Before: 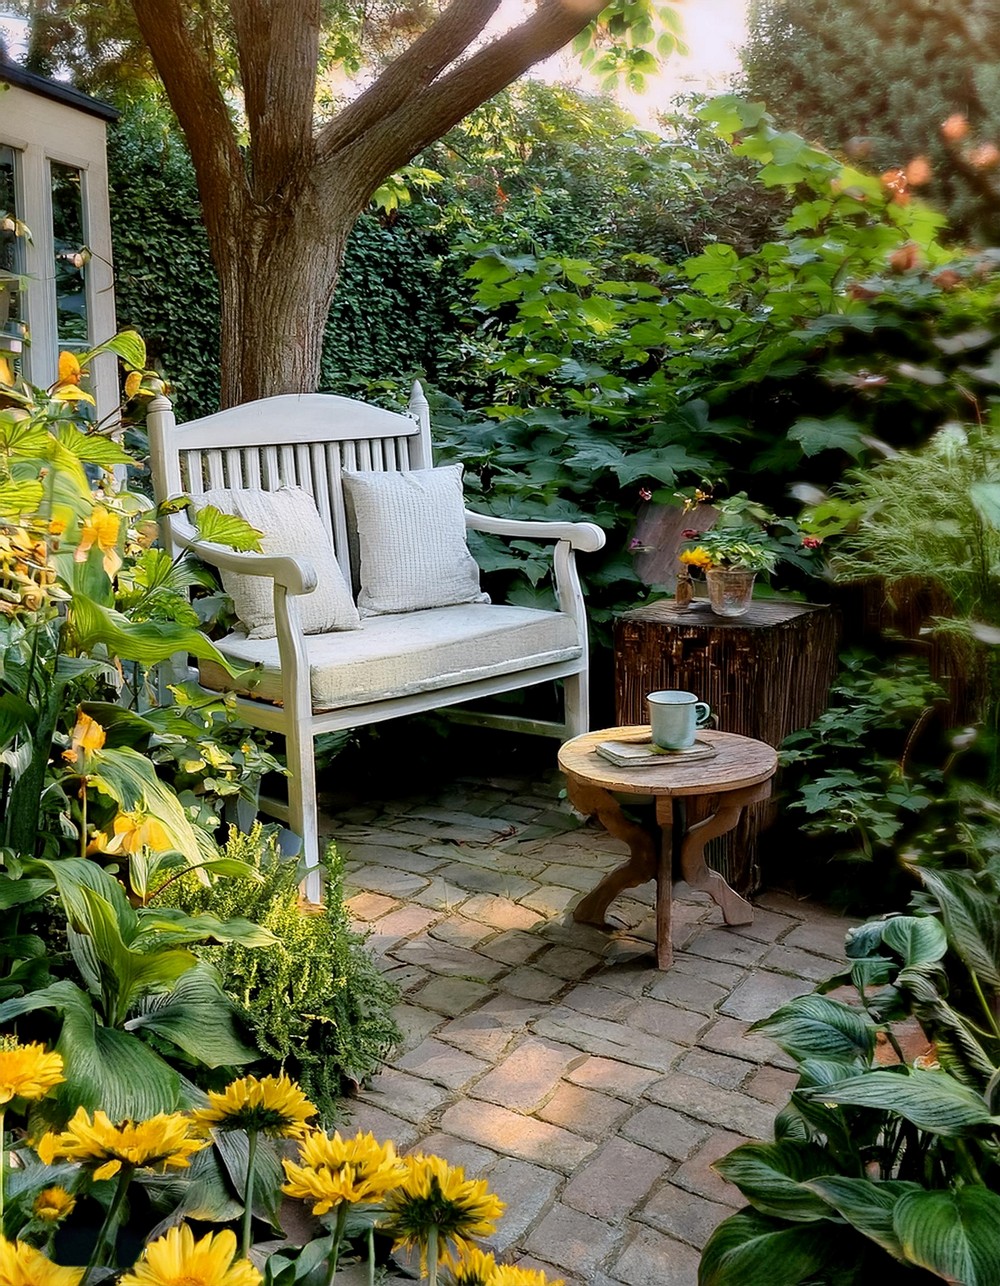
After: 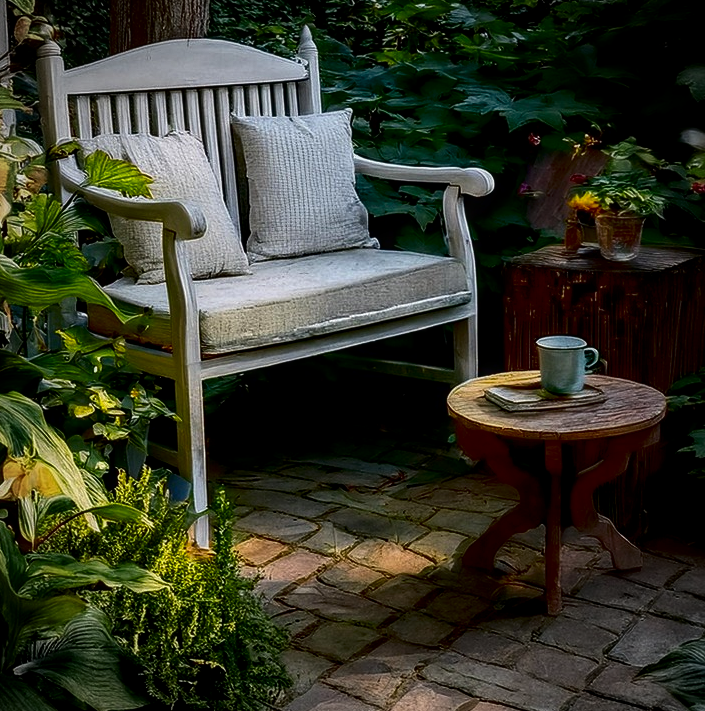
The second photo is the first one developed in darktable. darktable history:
vignetting: automatic ratio true
local contrast: on, module defaults
contrast brightness saturation: contrast 0.09, brightness -0.59, saturation 0.17
crop: left 11.123%, top 27.61%, right 18.3%, bottom 17.034%
